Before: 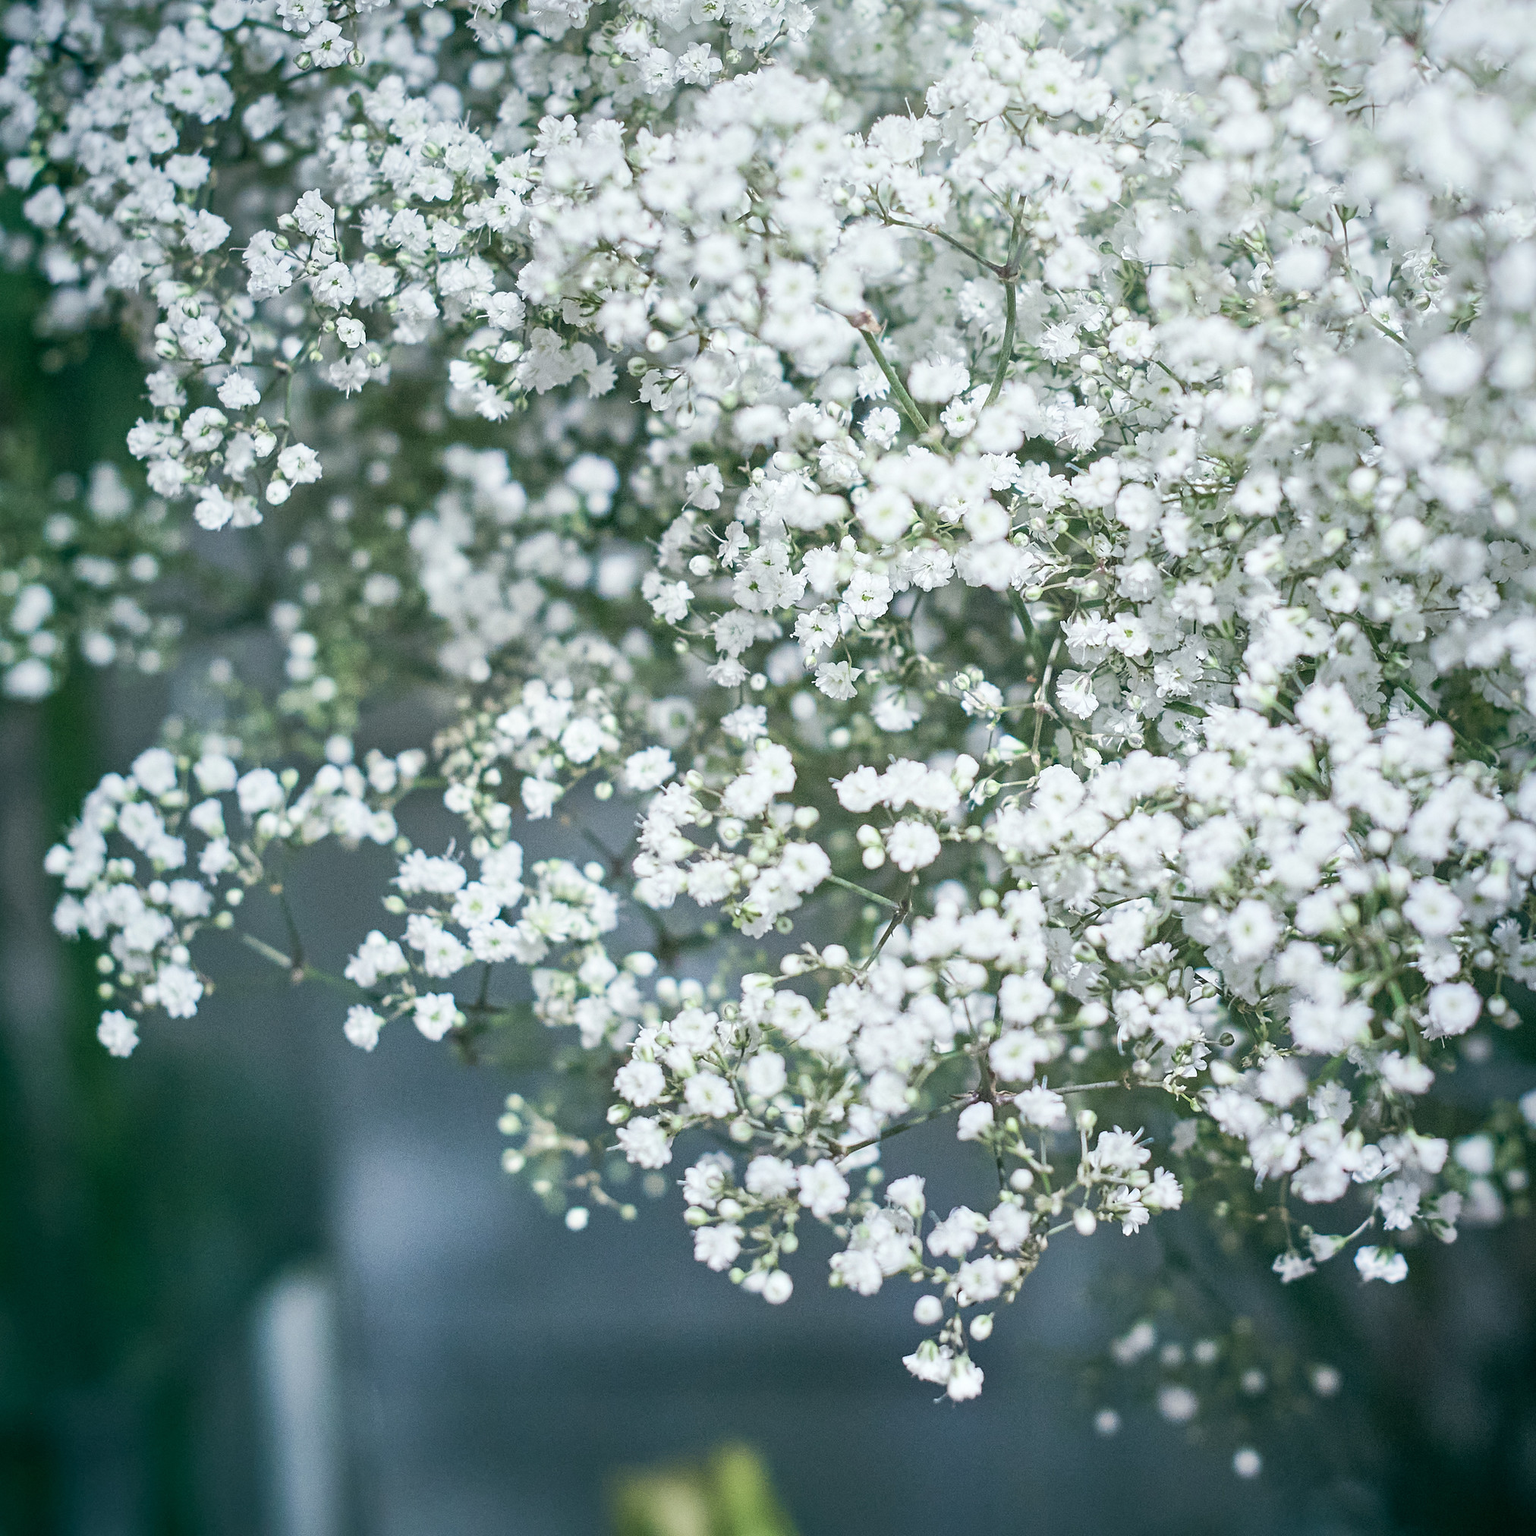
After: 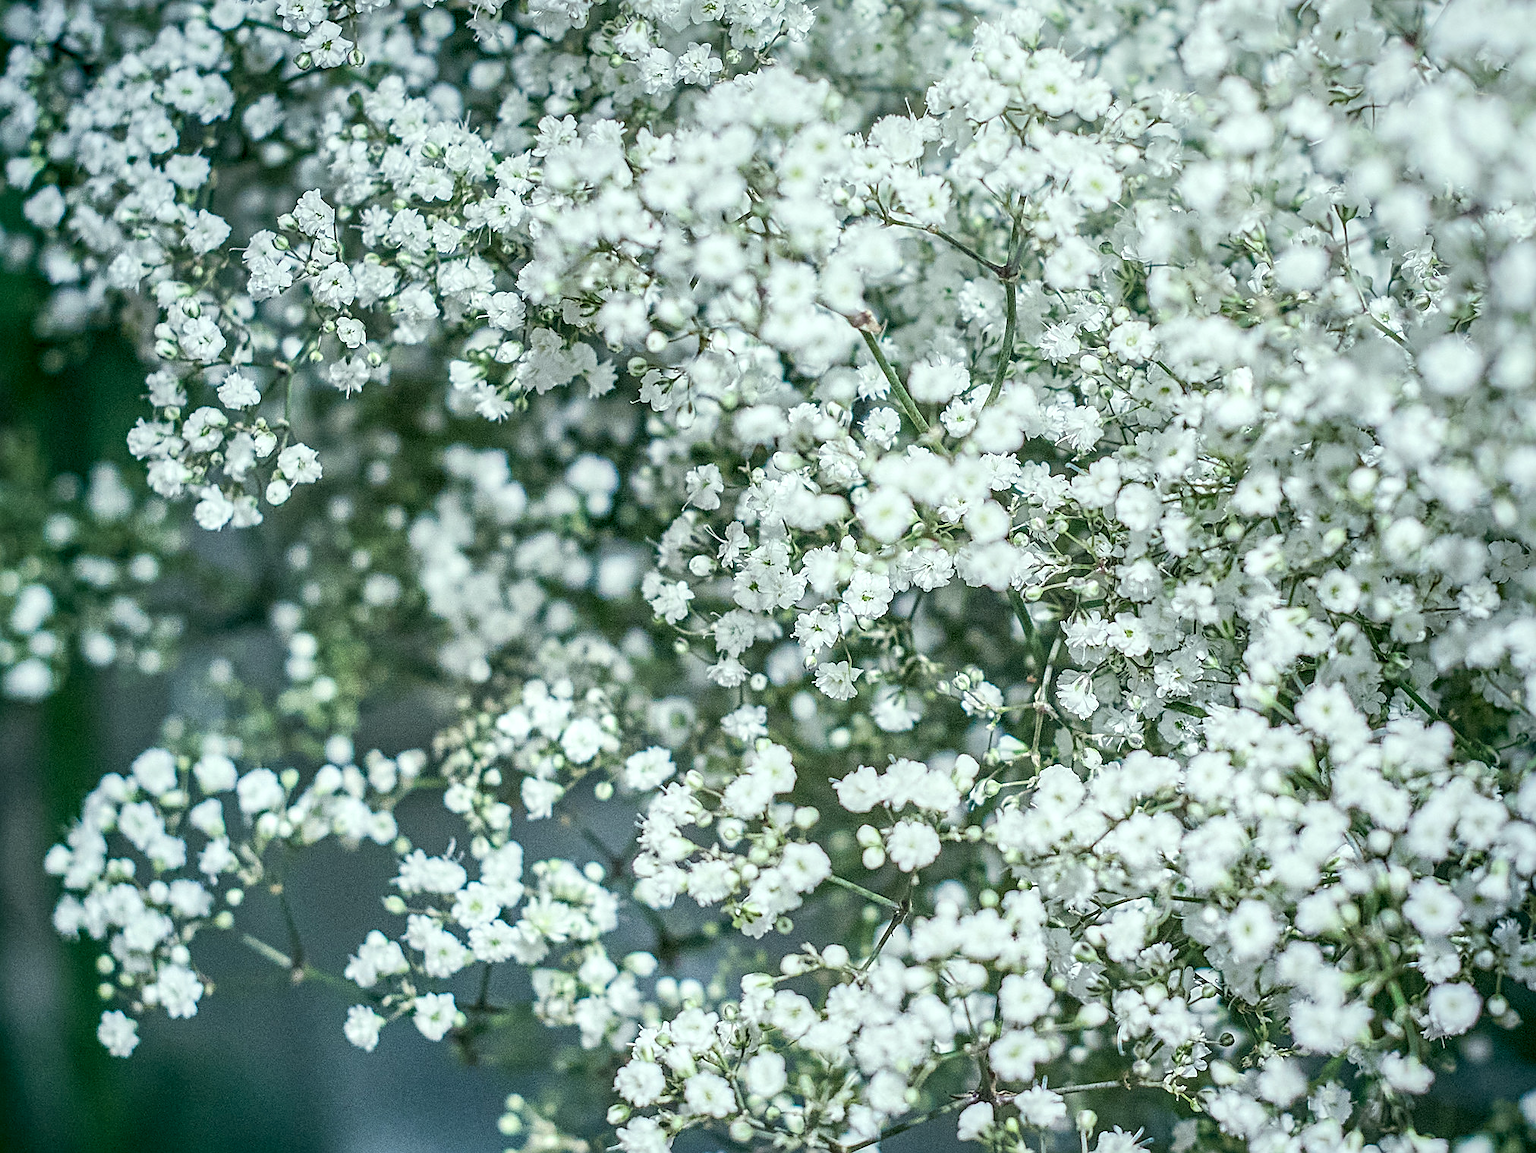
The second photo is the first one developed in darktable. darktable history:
sharpen: on, module defaults
exposure: black level correction 0.002, exposure -0.107 EV, compensate exposure bias true, compensate highlight preservation false
base curve: preserve colors none
crop: bottom 24.899%
local contrast: highlights 24%, detail 150%
levels: black 0.099%, white 99.9%, levels [0, 0.492, 0.984]
color calibration: output R [0.994, 0.059, -0.119, 0], output G [-0.036, 1.09, -0.119, 0], output B [0.078, -0.108, 0.961, 0], illuminant Planckian (black body), x 0.353, y 0.351, temperature 4807.72 K, gamut compression 1.75
